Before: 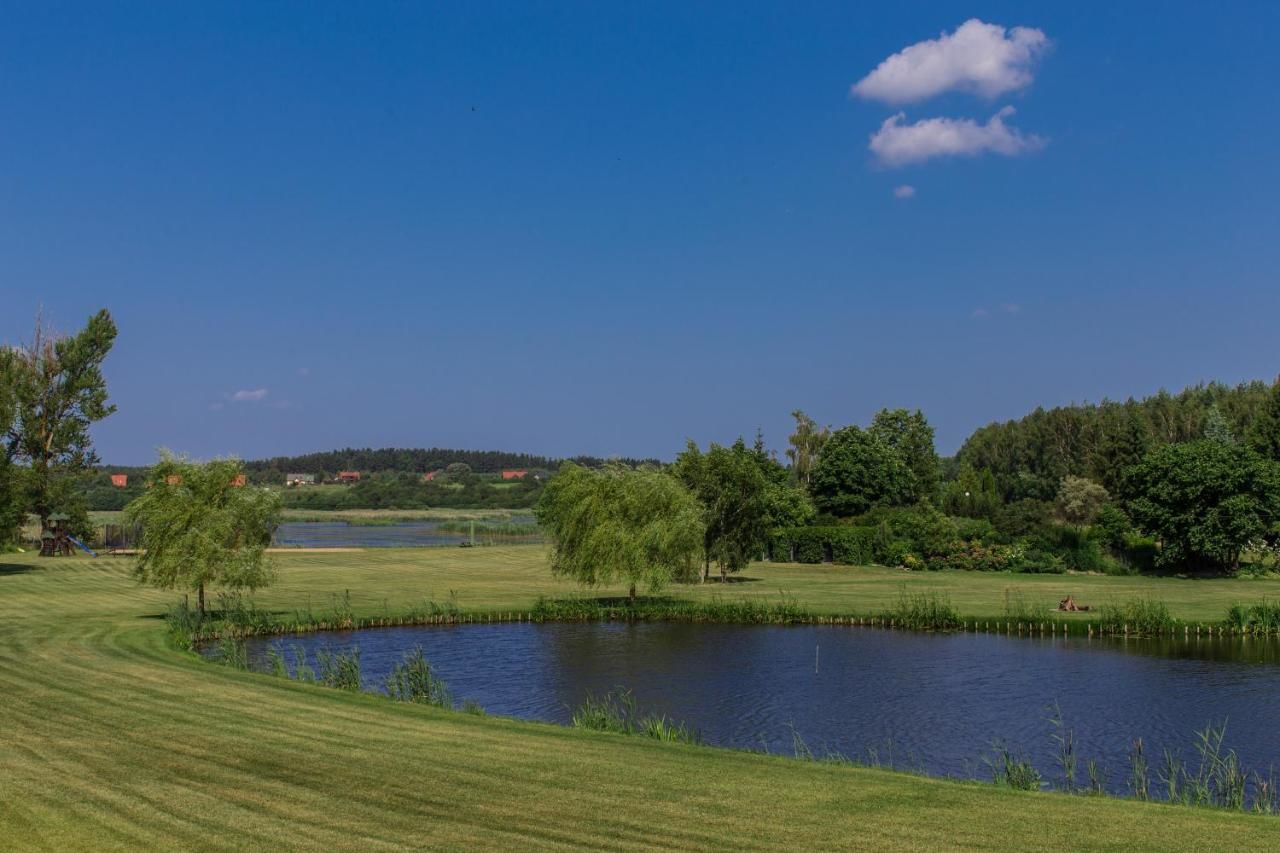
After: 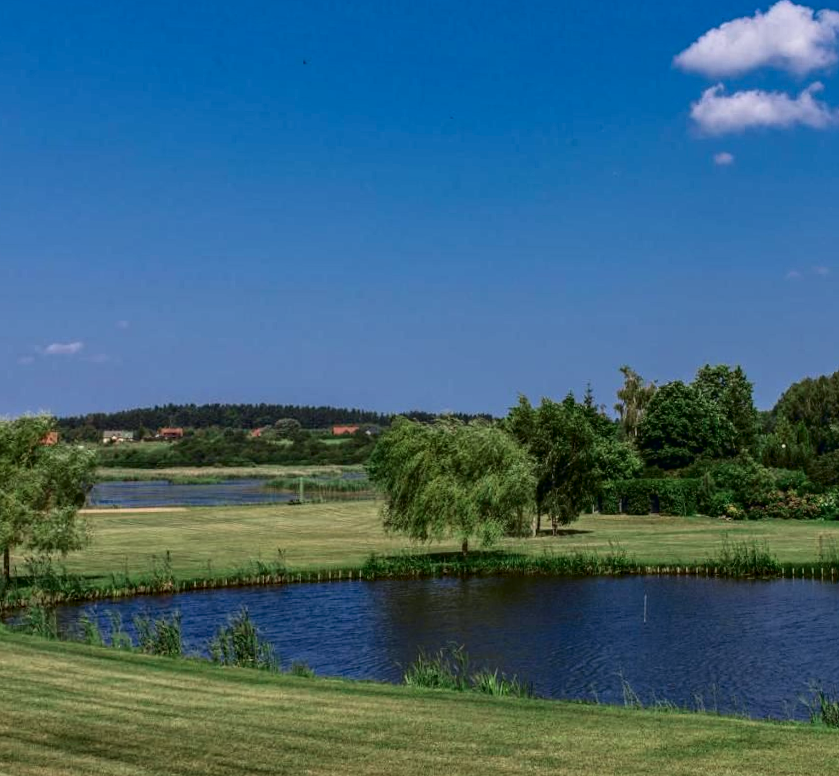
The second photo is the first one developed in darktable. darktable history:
rotate and perspective: rotation -0.013°, lens shift (vertical) -0.027, lens shift (horizontal) 0.178, crop left 0.016, crop right 0.989, crop top 0.082, crop bottom 0.918
crop: left 16.899%, right 16.556%
contrast equalizer: octaves 7, y [[0.6 ×6], [0.55 ×6], [0 ×6], [0 ×6], [0 ×6]], mix 0.3
tone curve: curves: ch0 [(0, 0.047) (0.15, 0.127) (0.46, 0.466) (0.751, 0.788) (1, 0.961)]; ch1 [(0, 0) (0.43, 0.408) (0.476, 0.469) (0.505, 0.501) (0.553, 0.557) (0.592, 0.58) (0.631, 0.625) (1, 1)]; ch2 [(0, 0) (0.505, 0.495) (0.55, 0.557) (0.583, 0.573) (1, 1)], color space Lab, independent channels, preserve colors none
local contrast: on, module defaults
